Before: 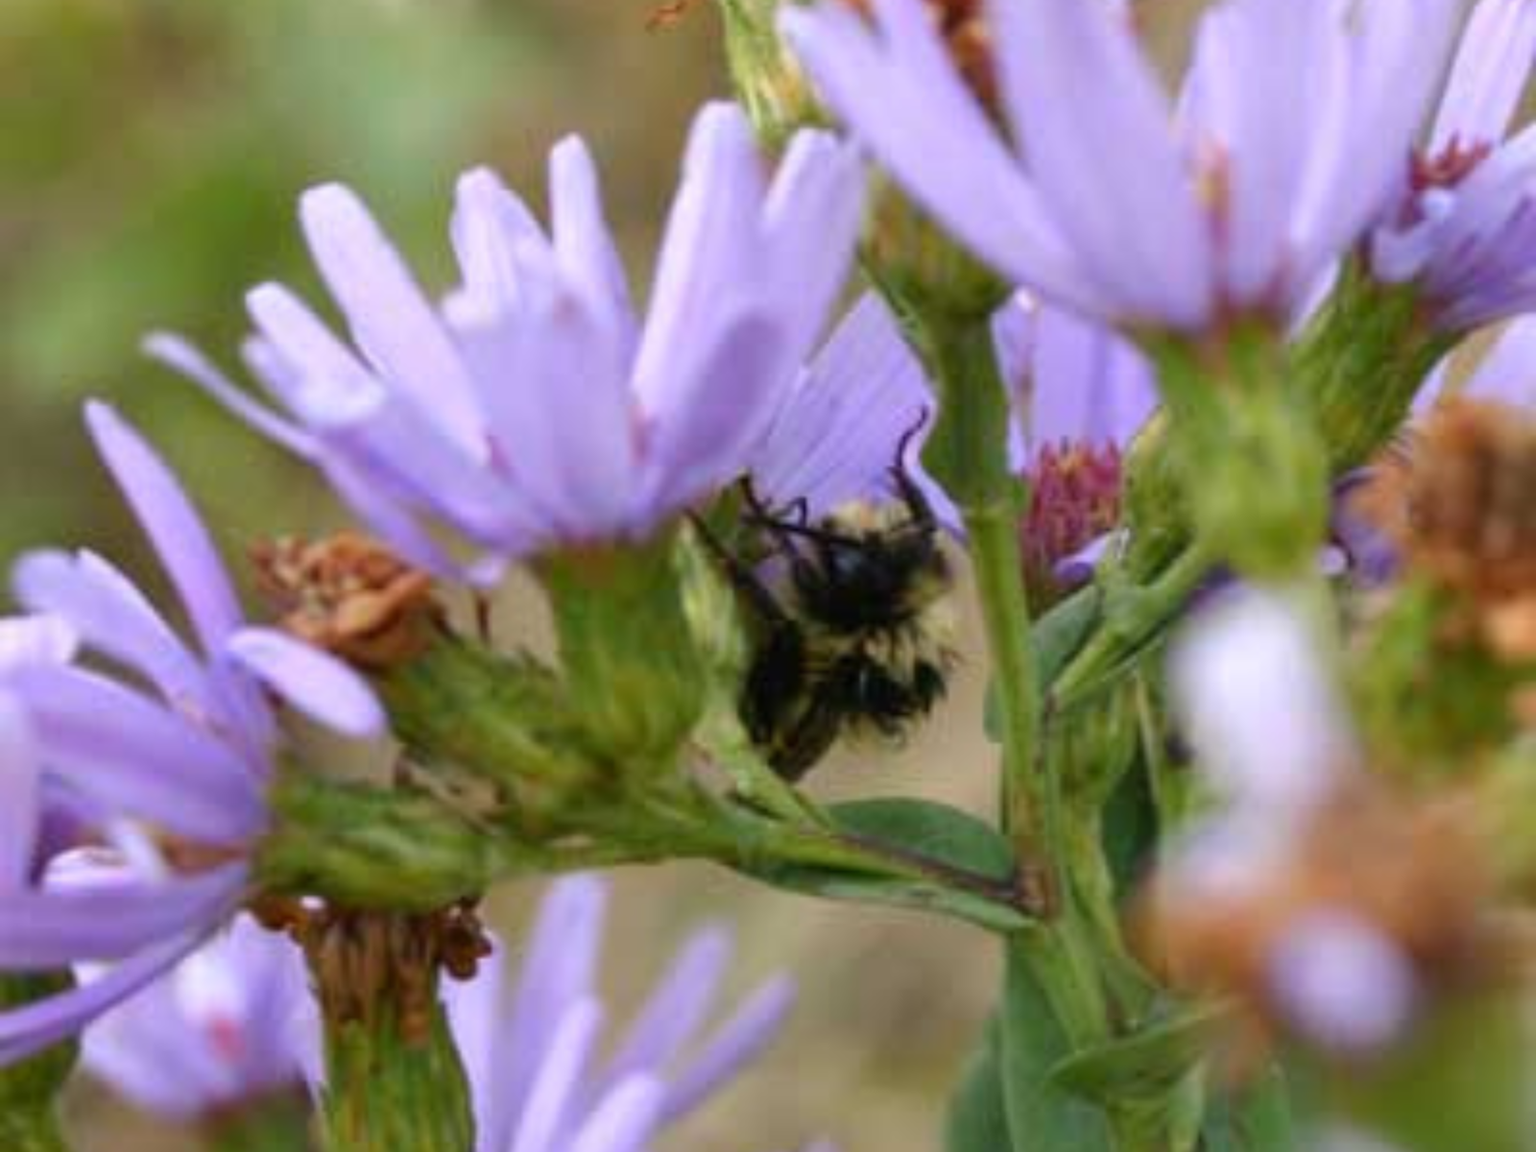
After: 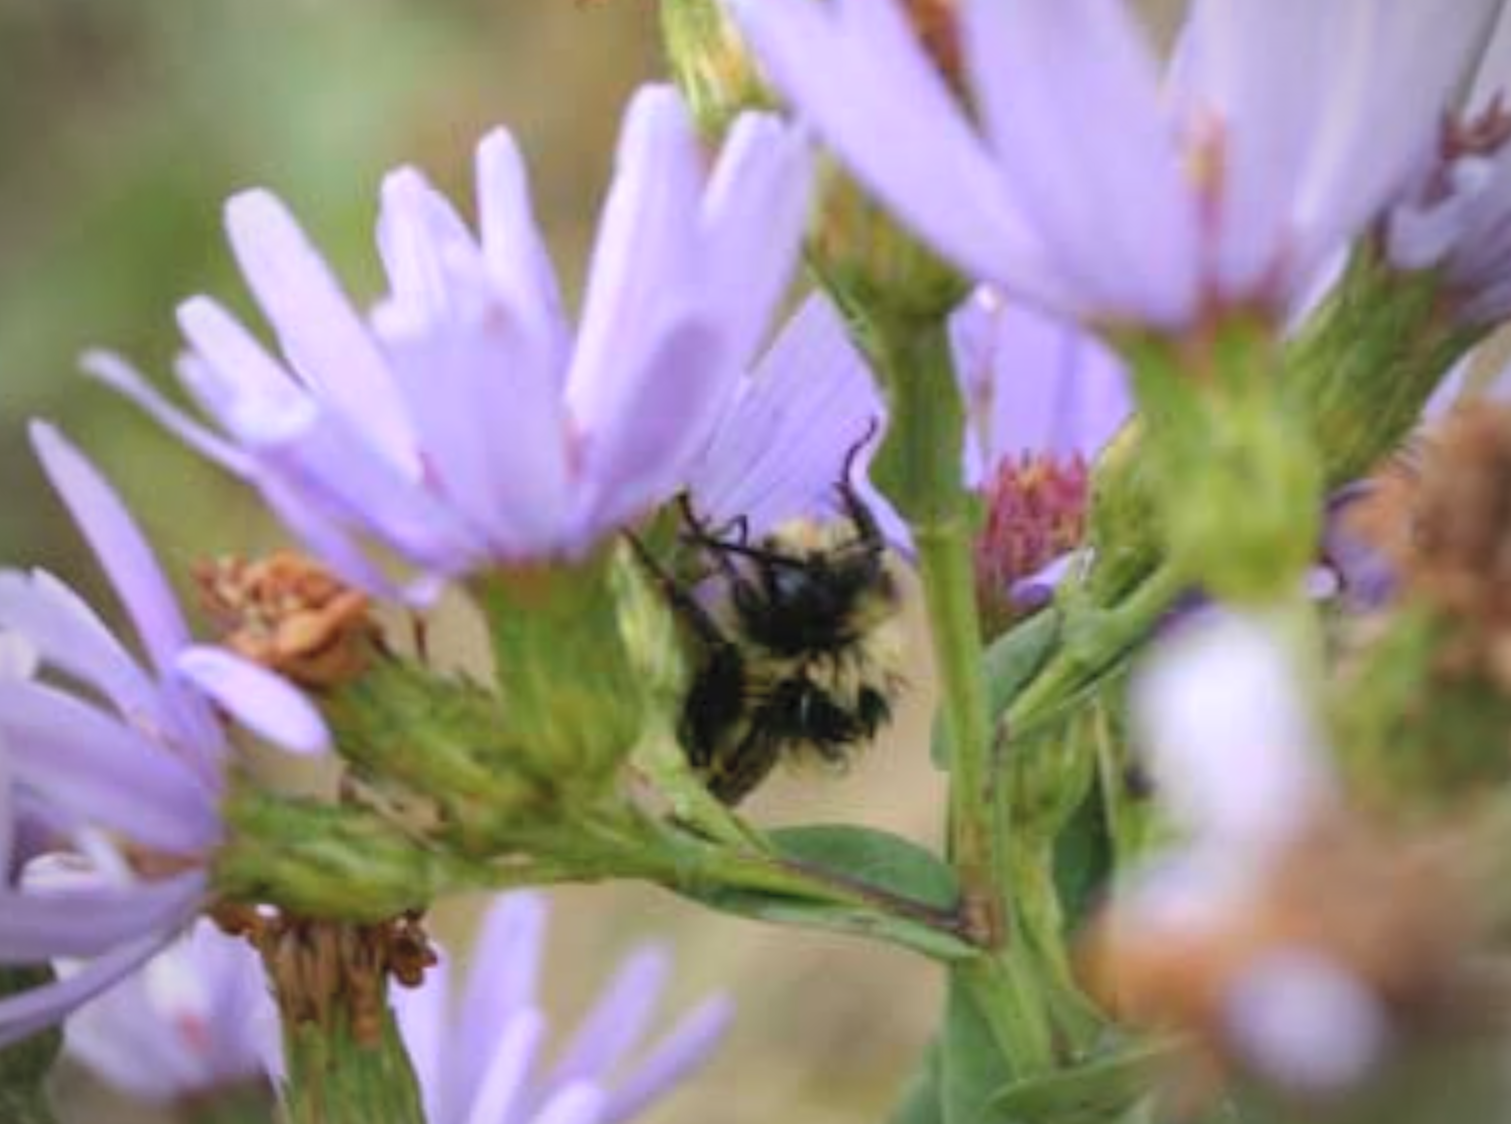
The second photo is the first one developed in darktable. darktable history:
vignetting: fall-off start 71.74%
rotate and perspective: rotation 0.062°, lens shift (vertical) 0.115, lens shift (horizontal) -0.133, crop left 0.047, crop right 0.94, crop top 0.061, crop bottom 0.94
contrast brightness saturation: brightness 0.15
